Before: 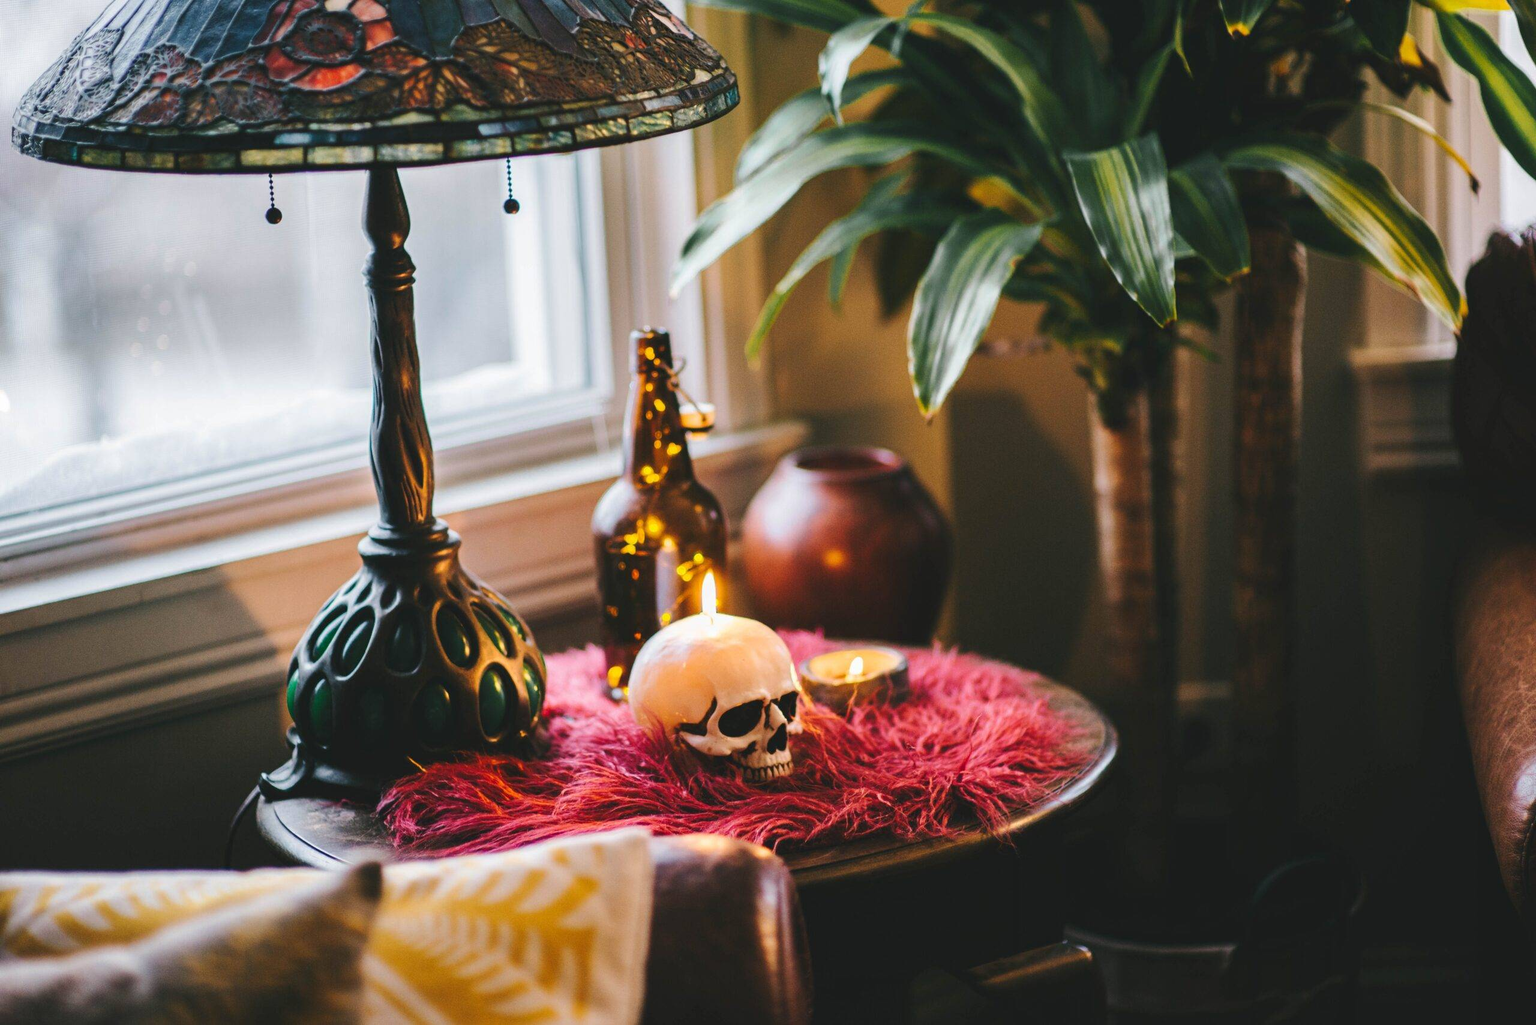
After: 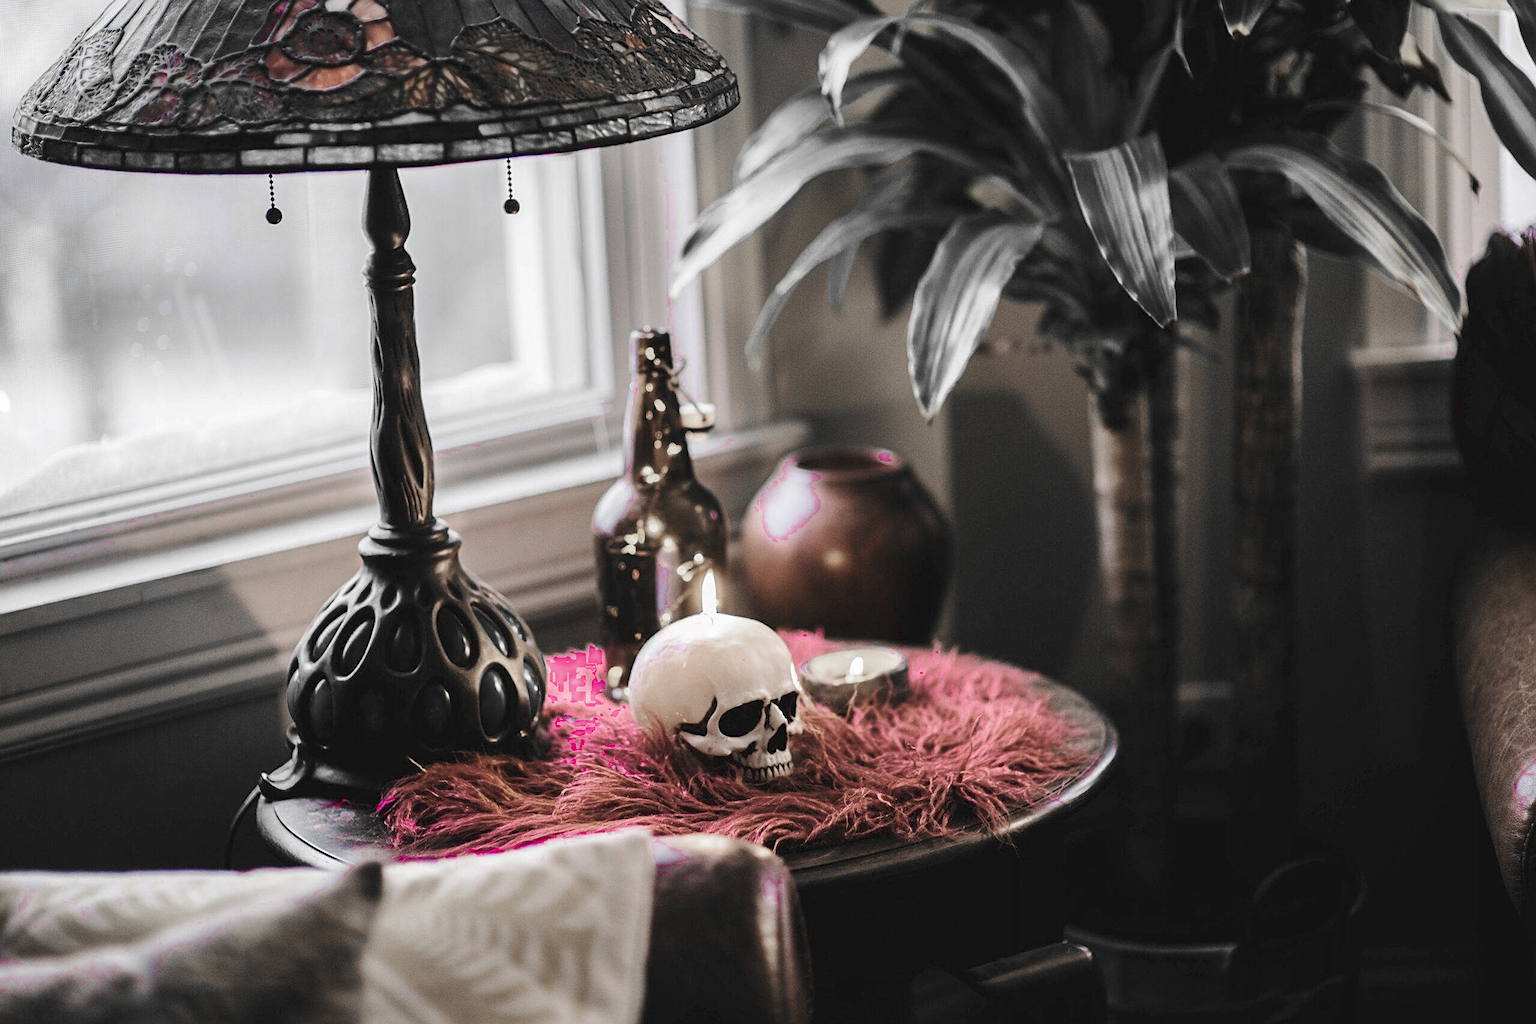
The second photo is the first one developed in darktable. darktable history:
color zones: curves: ch0 [(0, 0.278) (0.143, 0.5) (0.286, 0.5) (0.429, 0.5) (0.571, 0.5) (0.714, 0.5) (0.857, 0.5) (1, 0.5)]; ch1 [(0, 1) (0.143, 0.165) (0.286, 0) (0.429, 0) (0.571, 0) (0.714, 0) (0.857, 0.5) (1, 0.5)]; ch2 [(0, 0.508) (0.143, 0.5) (0.286, 0.5) (0.429, 0.5) (0.571, 0.5) (0.714, 0.5) (0.857, 0.5) (1, 0.5)]
exposure: black level correction 0.005, exposure 0.001 EV, compensate exposure bias true, compensate highlight preservation false
sharpen: on, module defaults
